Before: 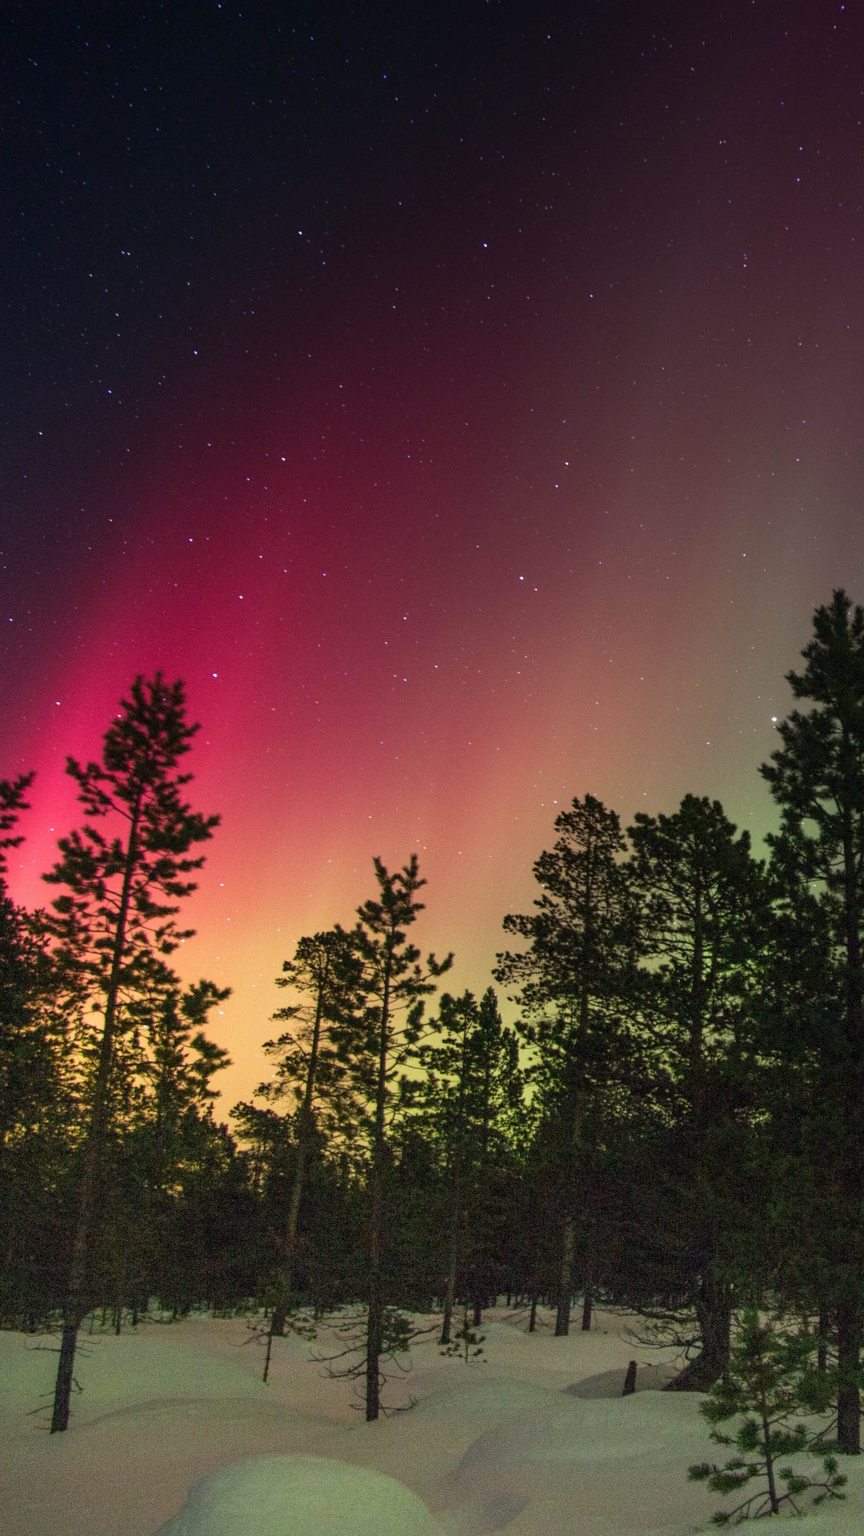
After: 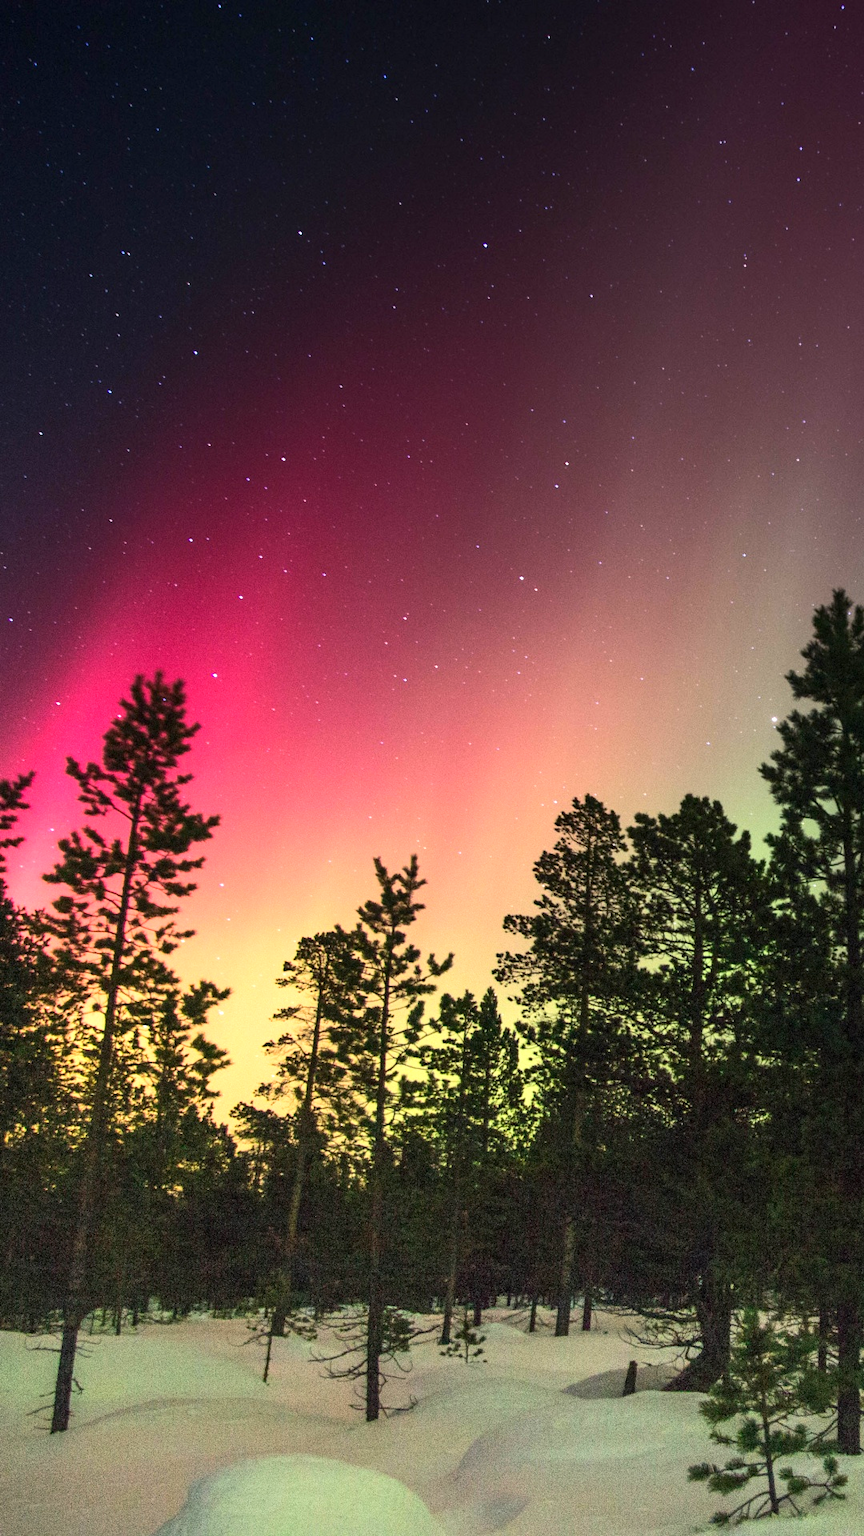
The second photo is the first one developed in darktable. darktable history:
exposure: black level correction 0.001, exposure 0.5 EV, compensate highlight preservation false
tone equalizer: -8 EV 0.018 EV, -7 EV -0.042 EV, -6 EV 0.015 EV, -5 EV 0.037 EV, -4 EV 0.303 EV, -3 EV 0.638 EV, -2 EV 0.566 EV, -1 EV 0.198 EV, +0 EV 0.022 EV, edges refinement/feathering 500, mask exposure compensation -1.57 EV, preserve details no
